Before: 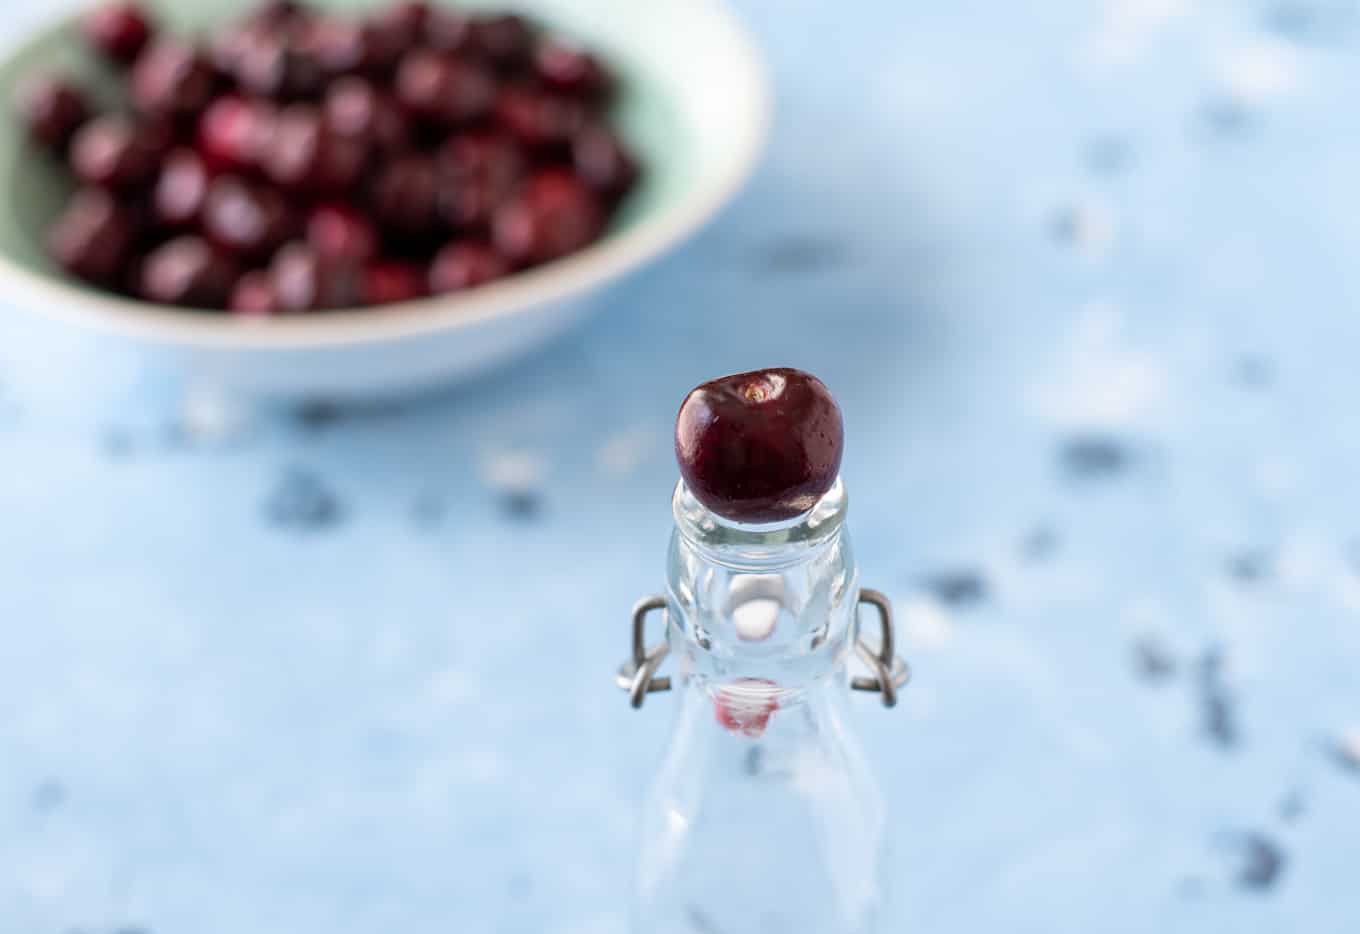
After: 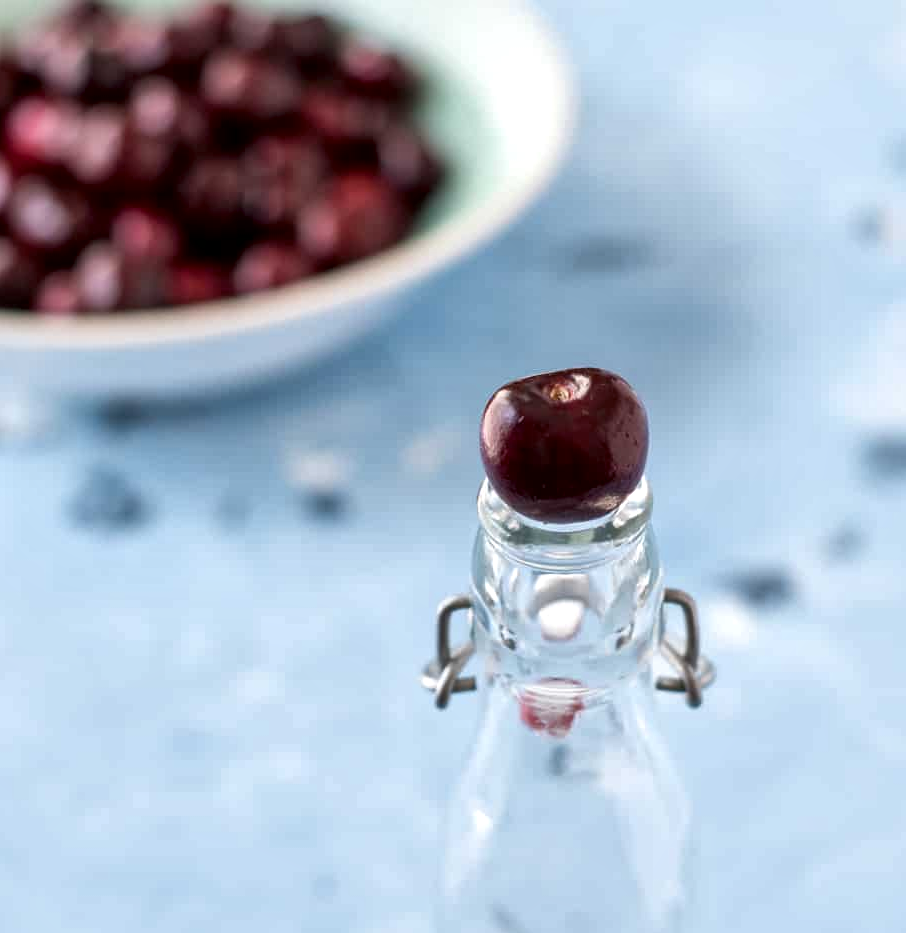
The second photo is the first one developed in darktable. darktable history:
crop and rotate: left 14.385%, right 18.948%
local contrast: mode bilateral grid, contrast 25, coarseness 60, detail 151%, midtone range 0.2
